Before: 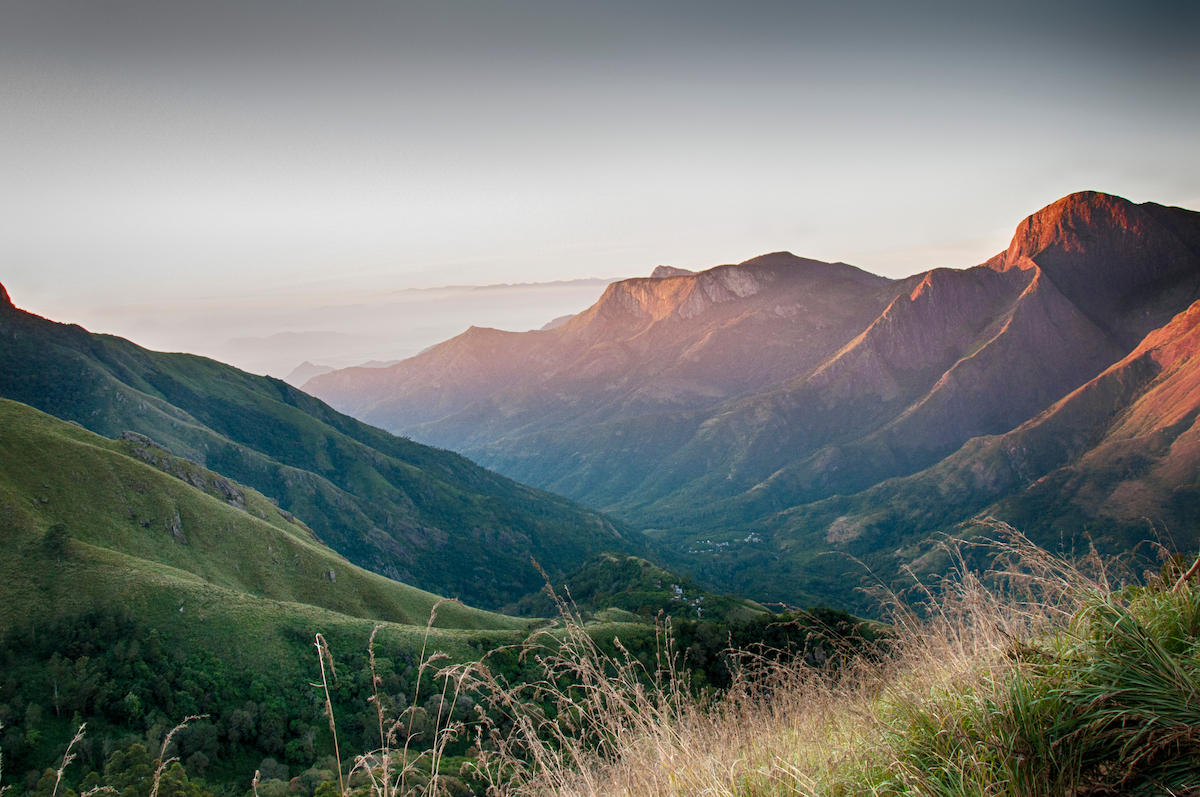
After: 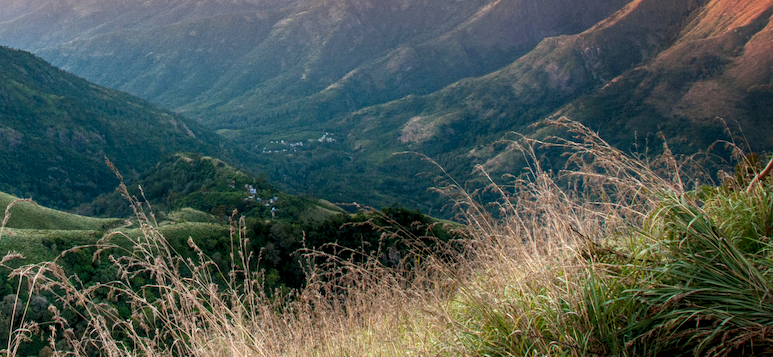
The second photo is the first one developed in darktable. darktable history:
crop and rotate: left 35.509%, top 50.238%, bottom 4.934%
local contrast: on, module defaults
